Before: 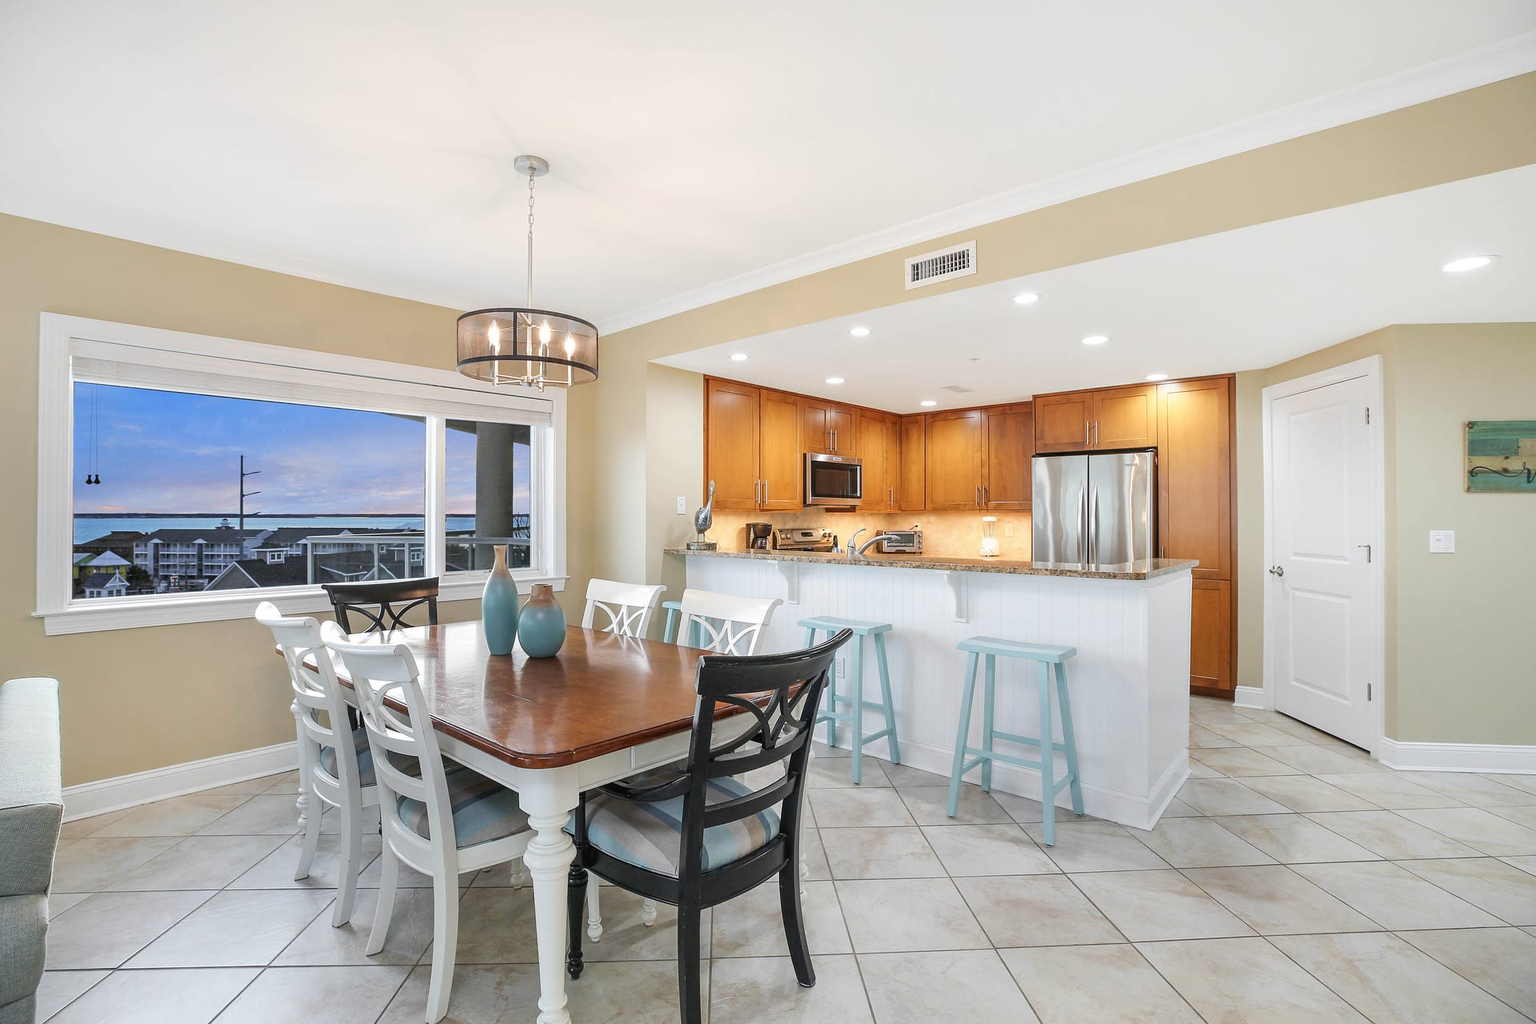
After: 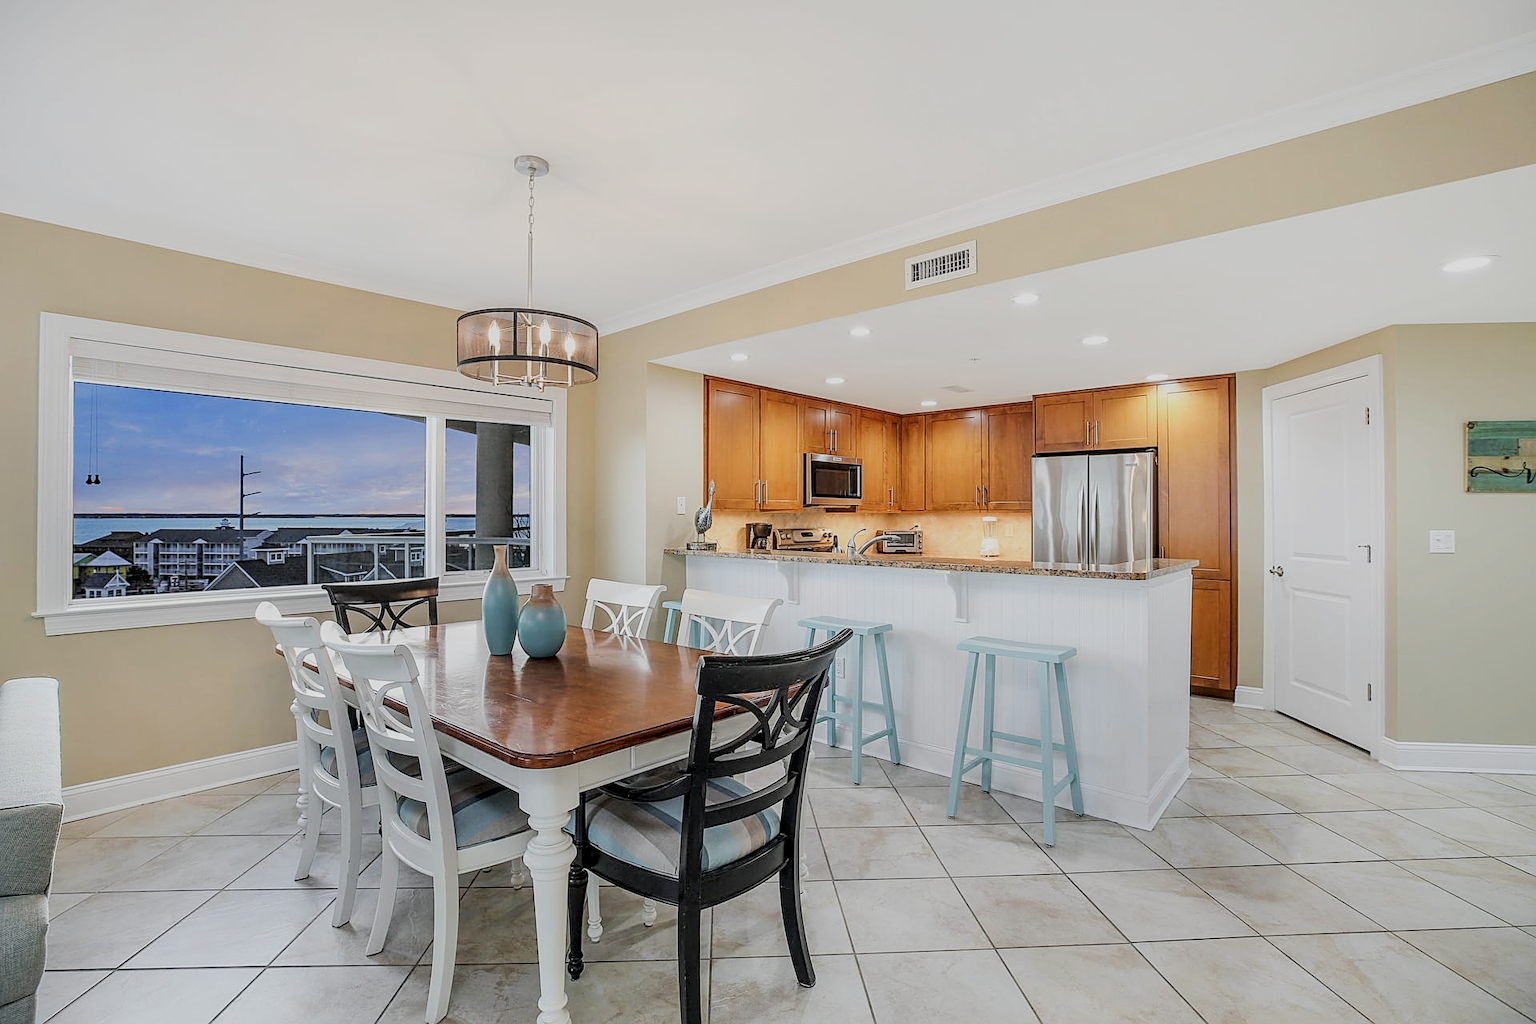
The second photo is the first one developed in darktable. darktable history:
local contrast: on, module defaults
filmic rgb: black relative exposure -7.65 EV, white relative exposure 4.56 EV, hardness 3.61
sharpen: on, module defaults
